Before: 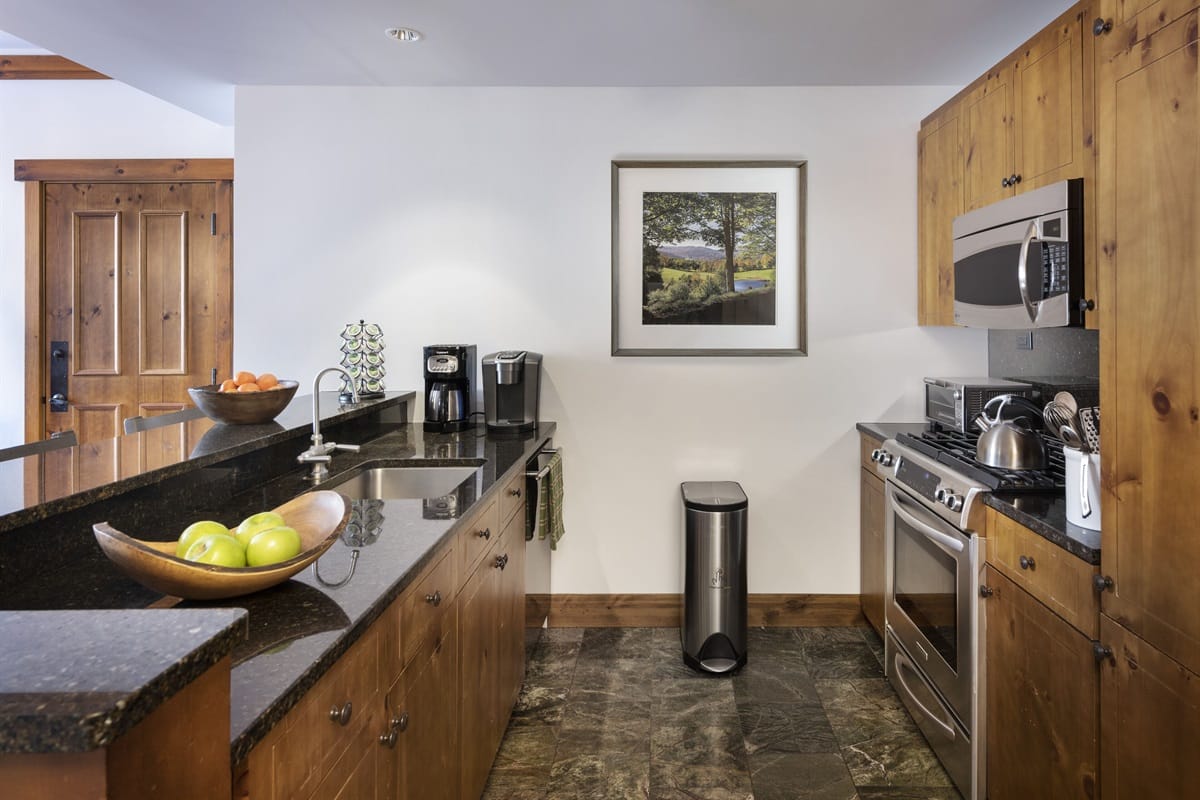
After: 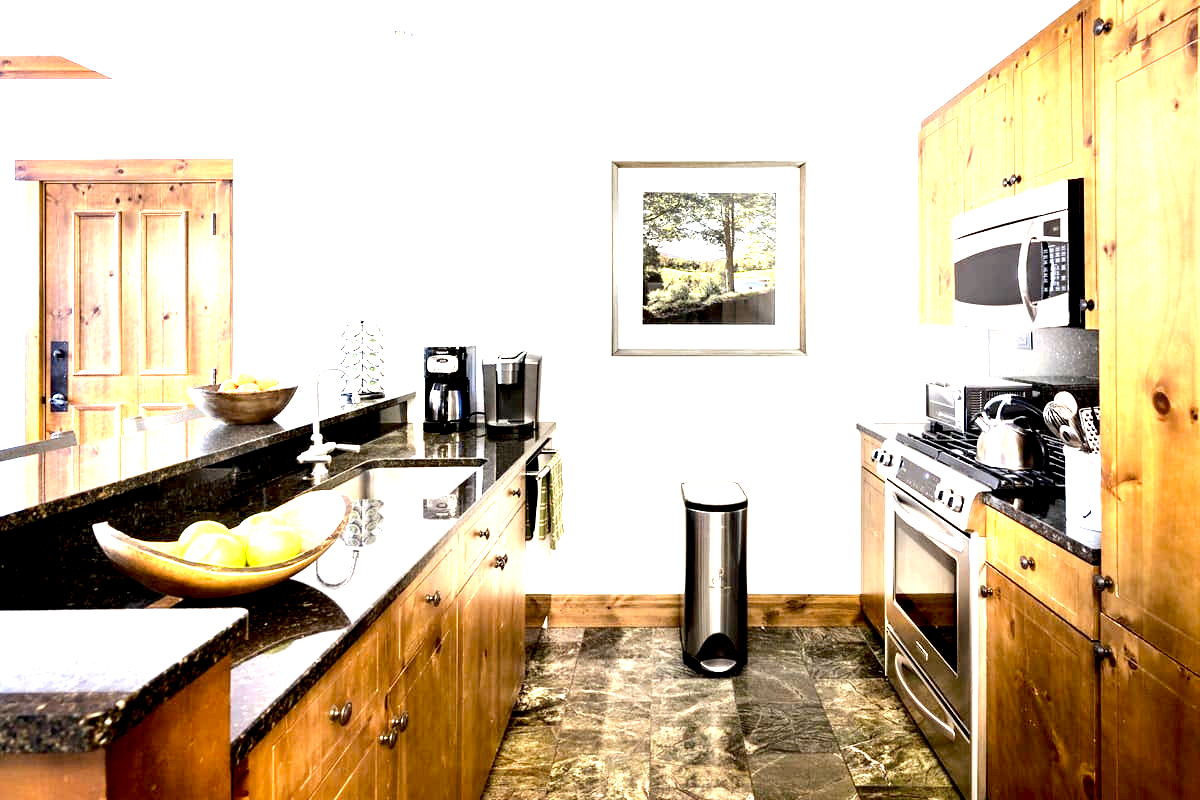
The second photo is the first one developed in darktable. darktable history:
exposure: black level correction 0.015, exposure 1.787 EV, compensate highlight preservation false
tone equalizer: -8 EV -0.74 EV, -7 EV -0.713 EV, -6 EV -0.632 EV, -5 EV -0.401 EV, -3 EV 0.402 EV, -2 EV 0.6 EV, -1 EV 0.691 EV, +0 EV 0.737 EV, edges refinement/feathering 500, mask exposure compensation -1.57 EV, preserve details no
